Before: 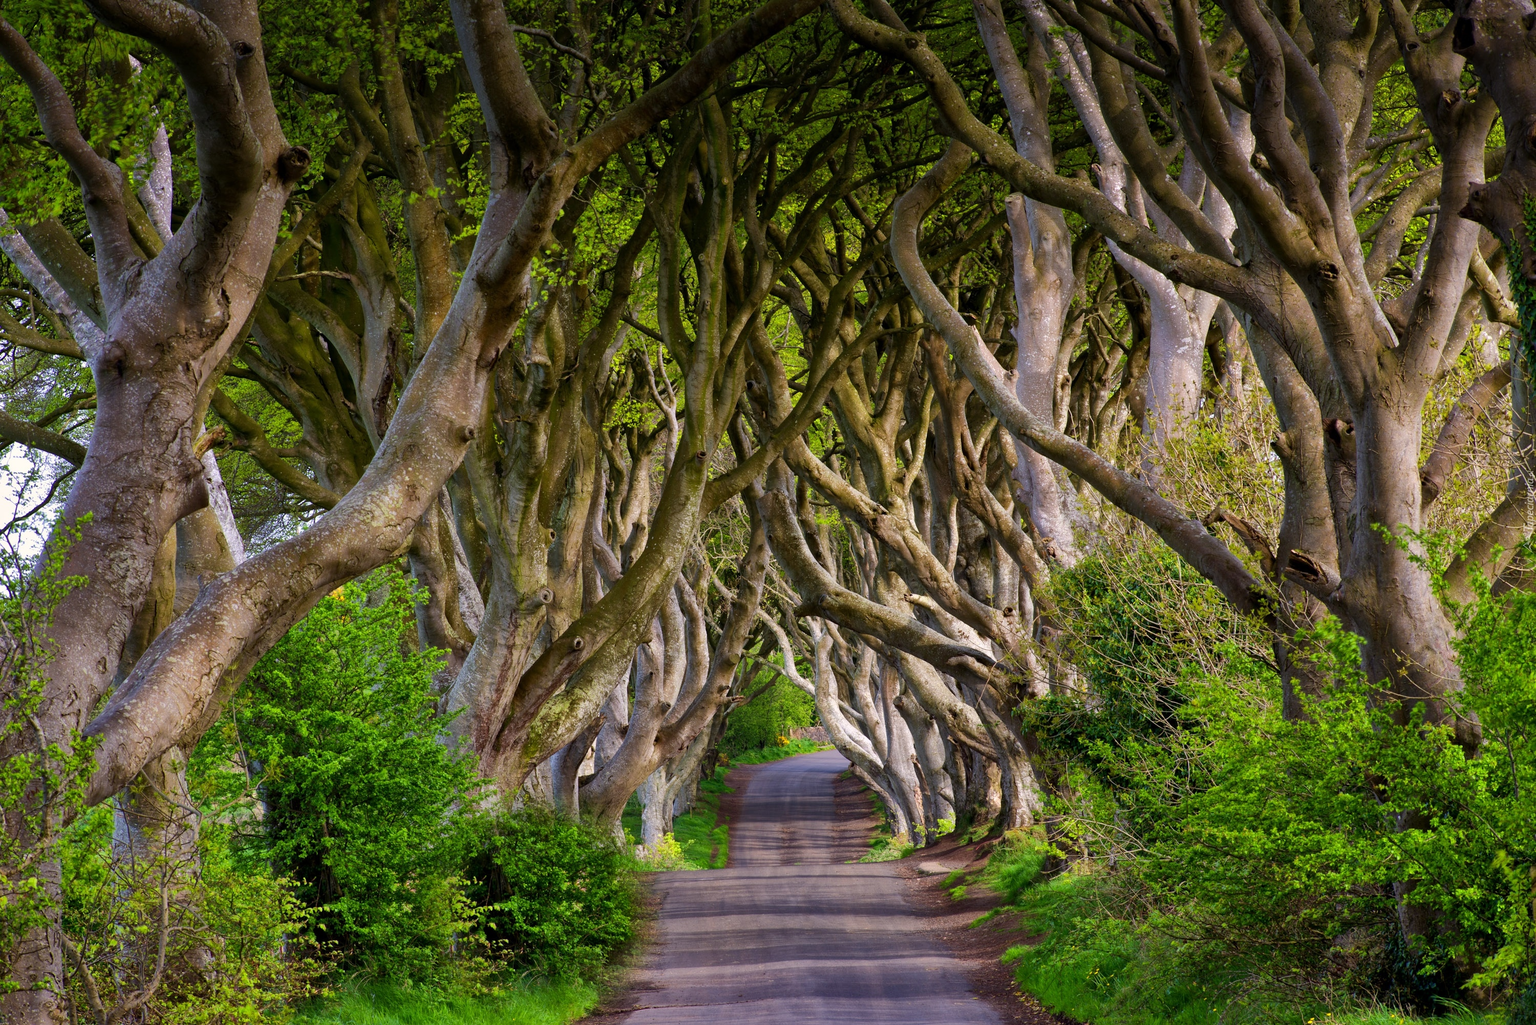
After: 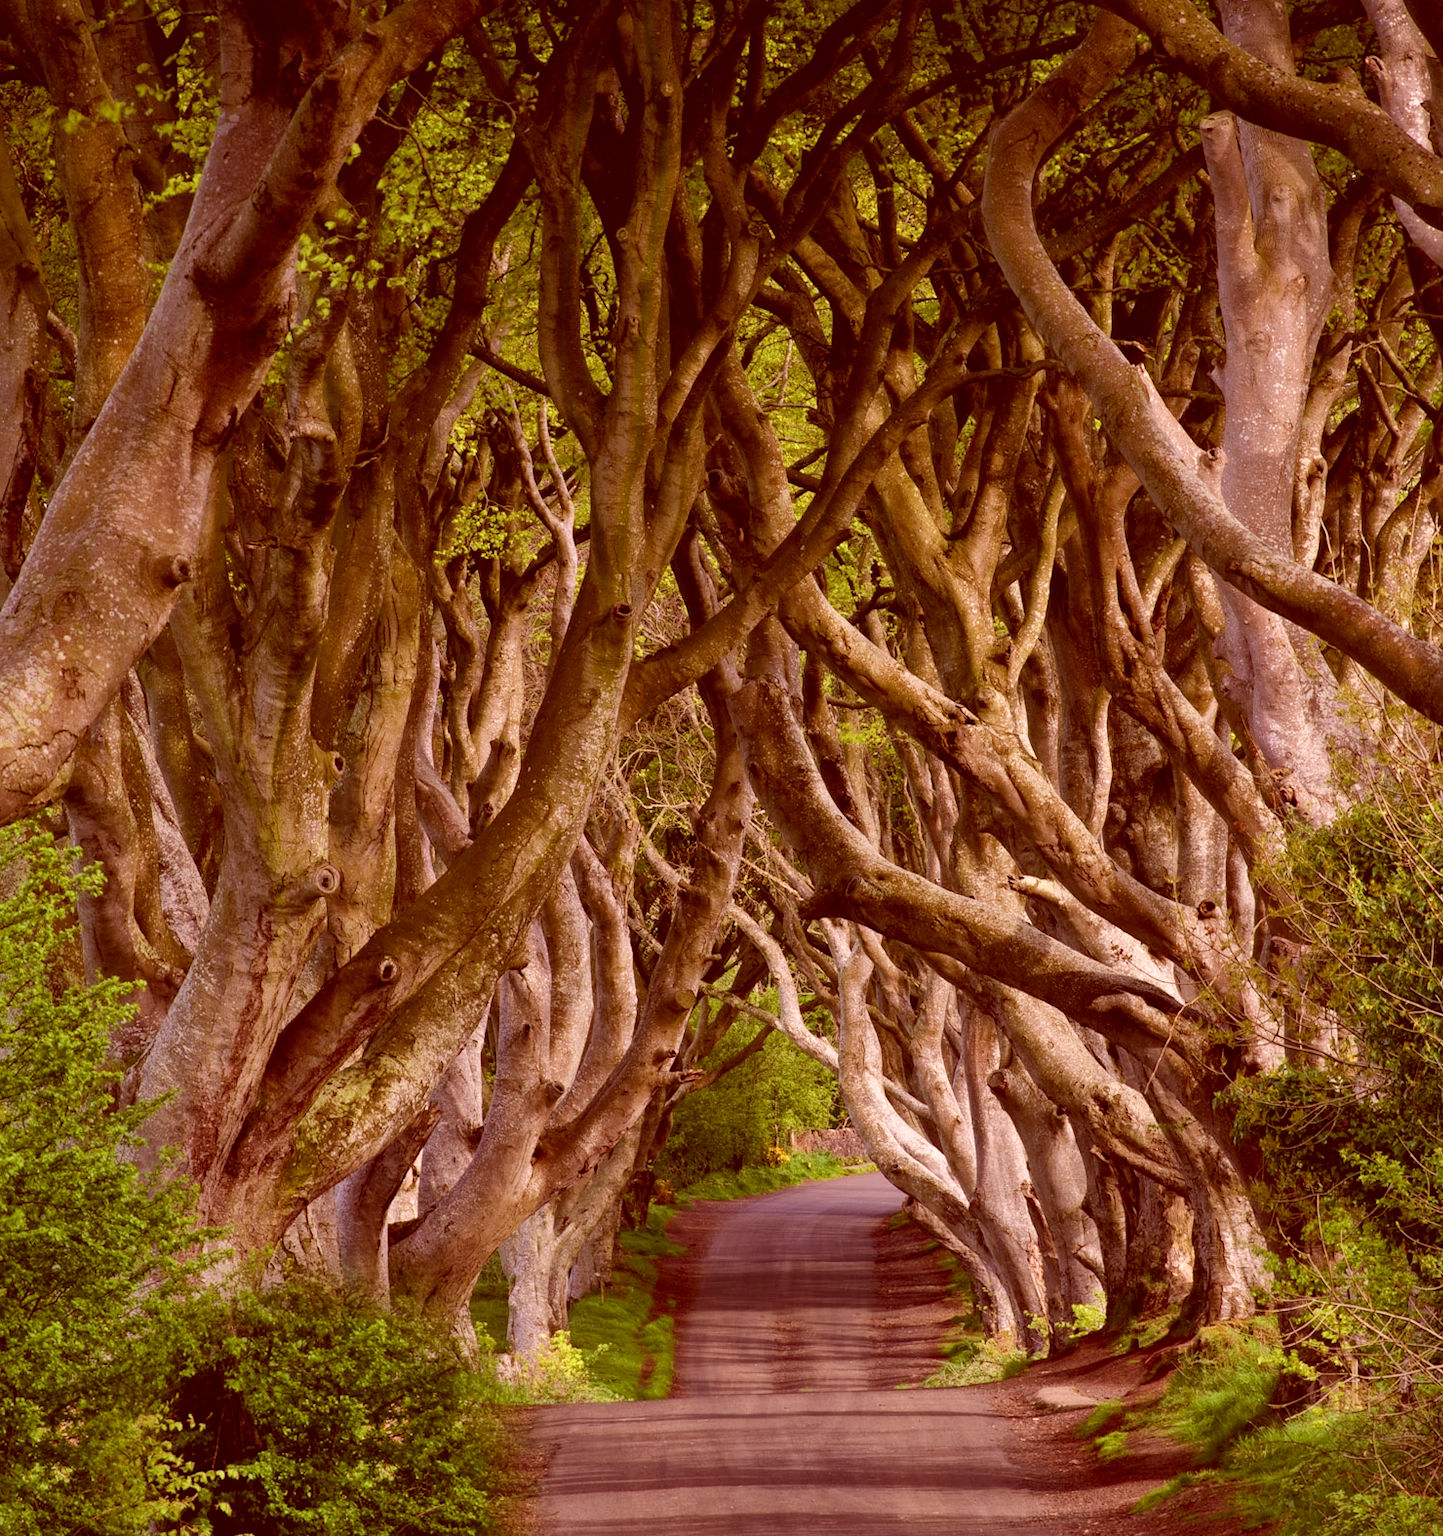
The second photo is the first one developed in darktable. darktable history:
exposure: compensate highlight preservation false
color correction: highlights a* 9.05, highlights b* 8.85, shadows a* 39.82, shadows b* 39.56, saturation 0.775
crop and rotate: angle 0.019°, left 24.422%, top 13.107%, right 26.243%, bottom 8.249%
